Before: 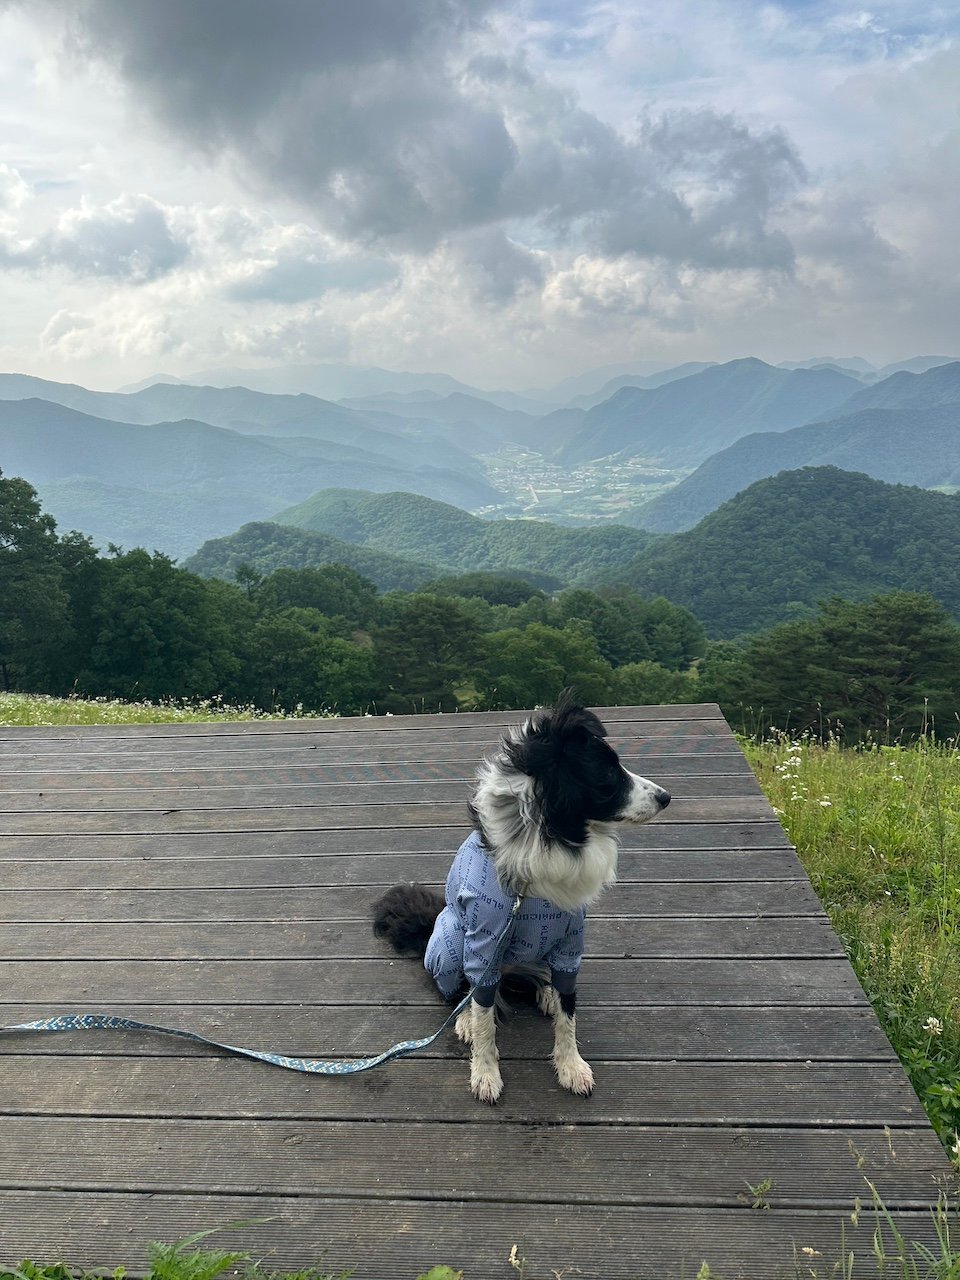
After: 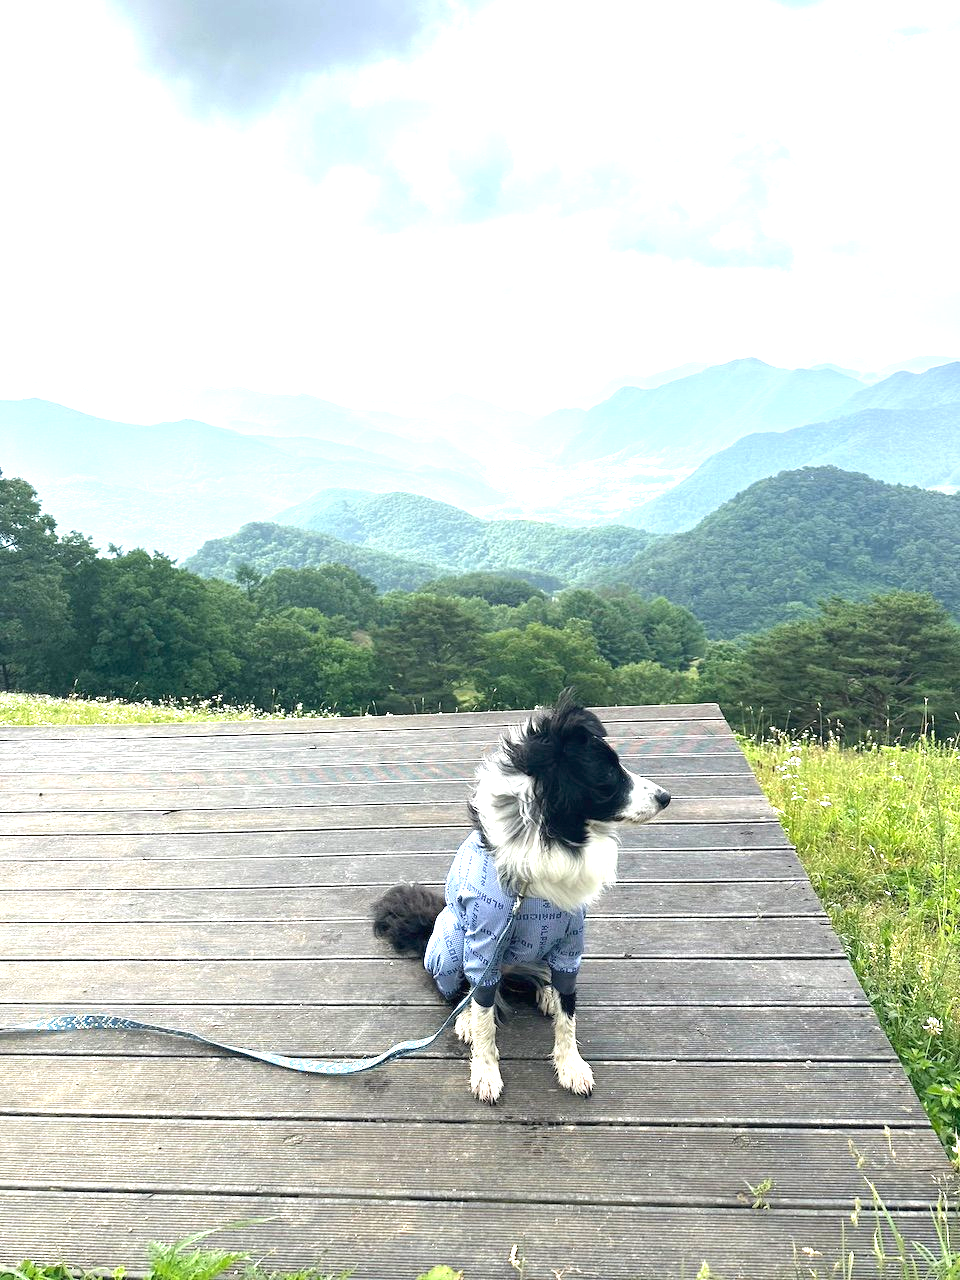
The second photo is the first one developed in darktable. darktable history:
exposure: black level correction 0, exposure 1.671 EV, compensate highlight preservation false
